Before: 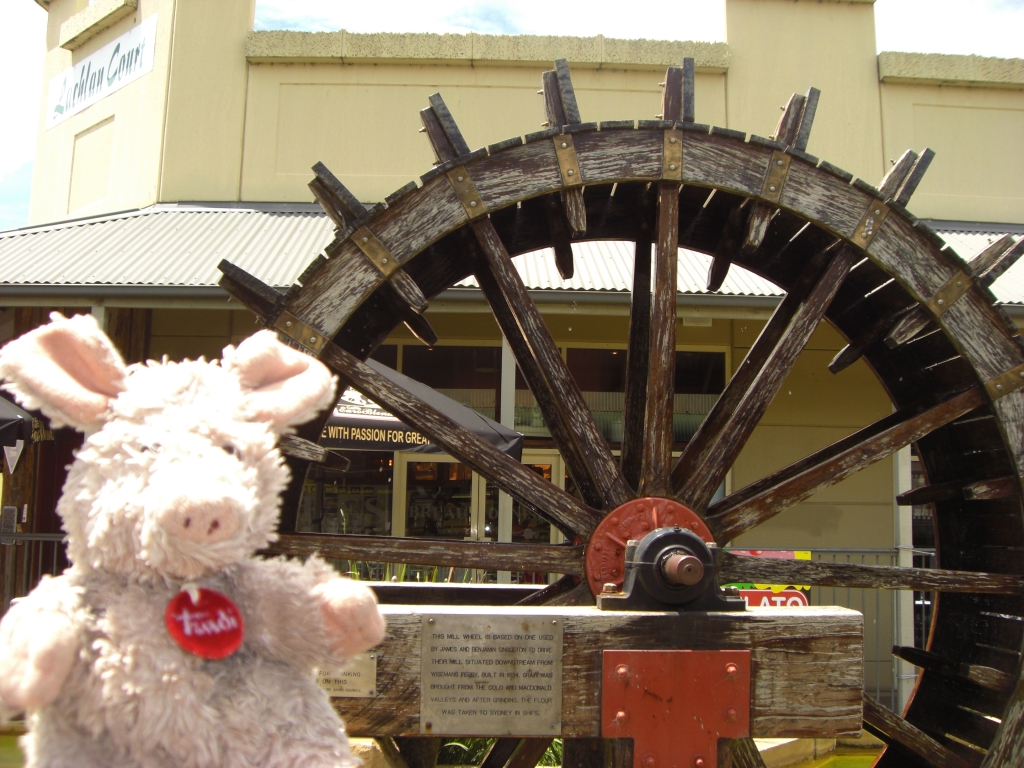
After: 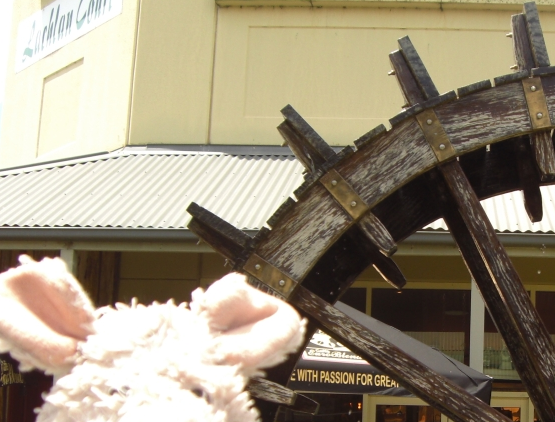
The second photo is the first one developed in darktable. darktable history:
crop and rotate: left 3.061%, top 7.439%, right 42.727%, bottom 37.523%
